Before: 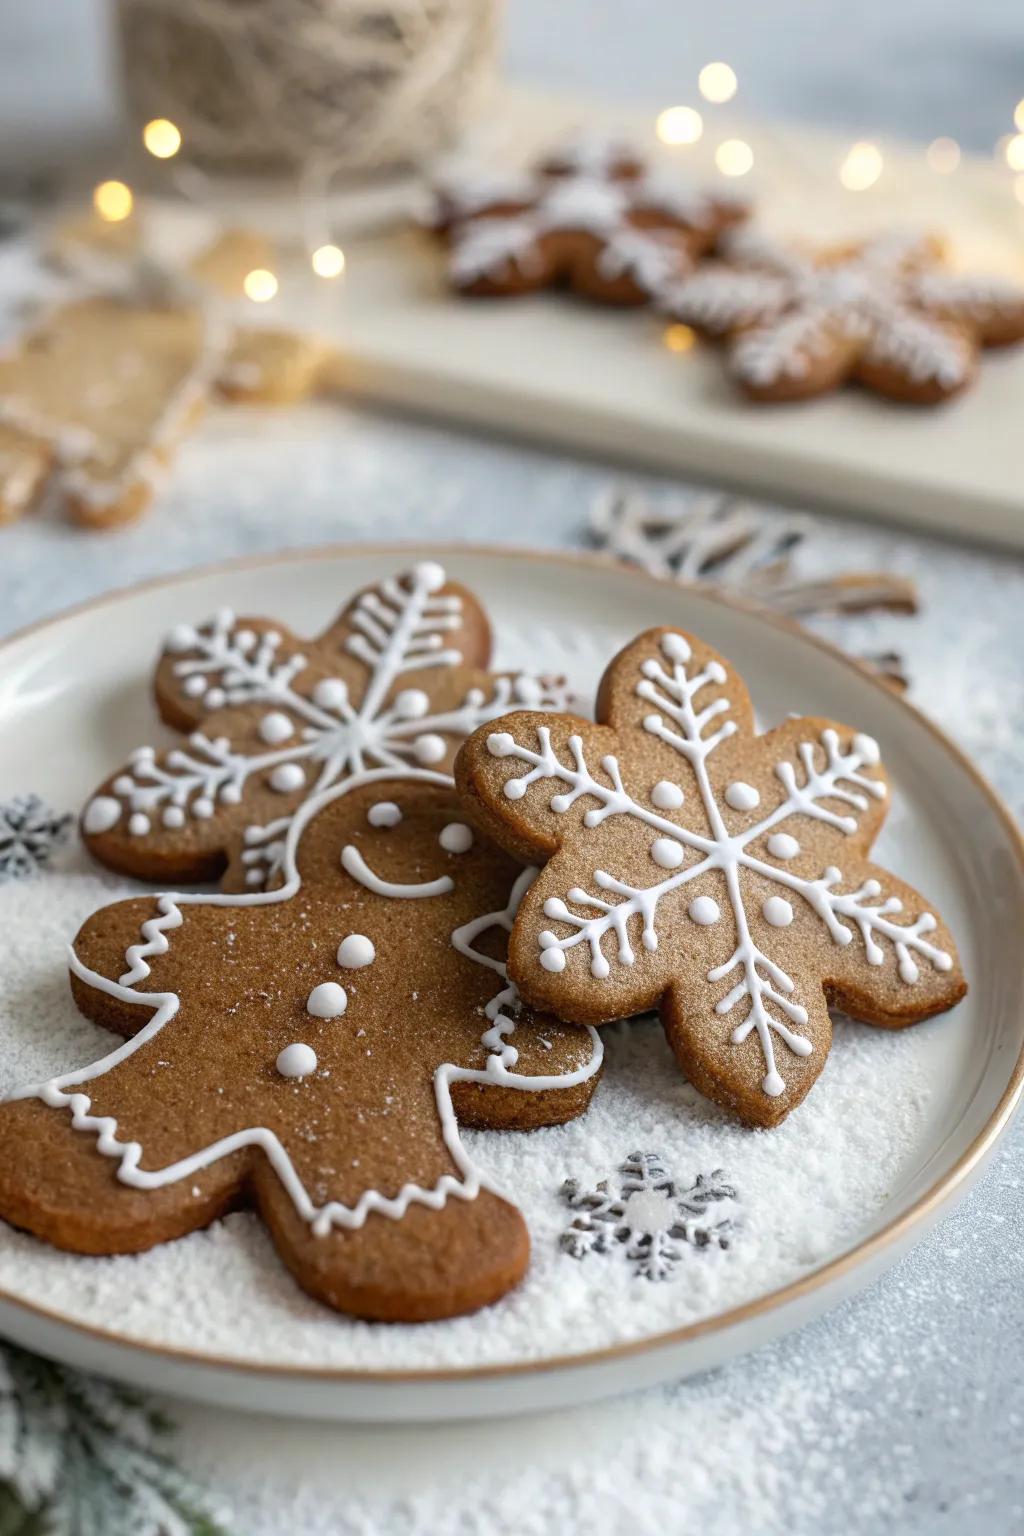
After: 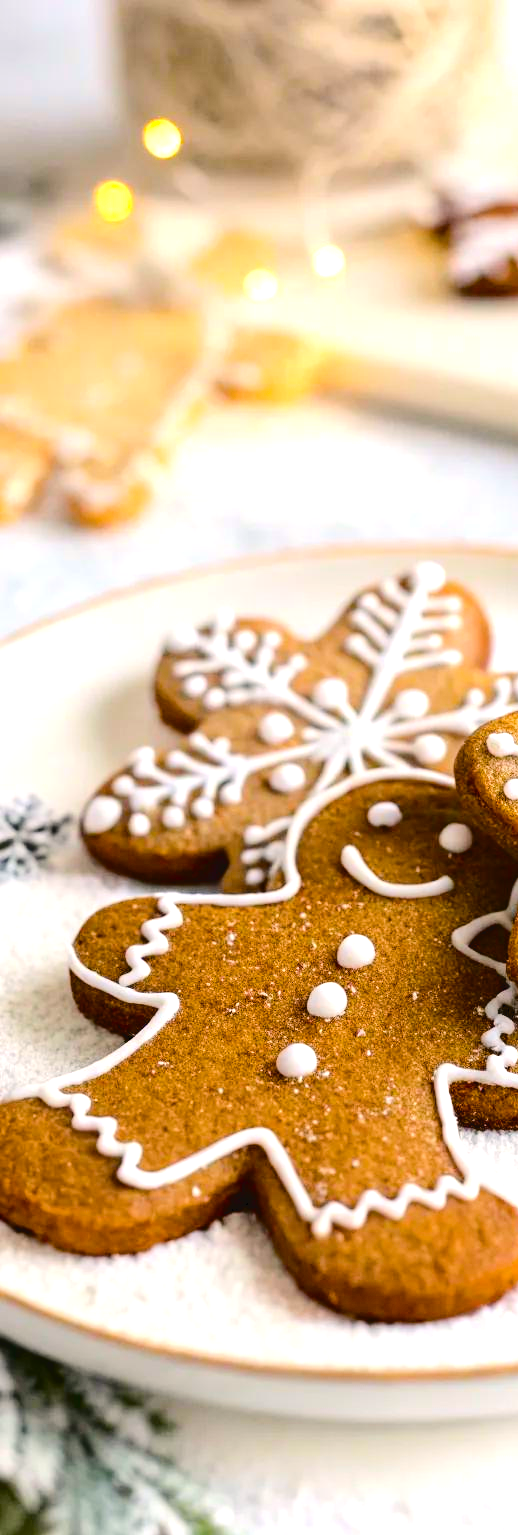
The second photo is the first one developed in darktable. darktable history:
color balance rgb: power › luminance 3.289%, power › hue 229.93°, highlights gain › chroma 0.265%, highlights gain › hue 331.57°, perceptual saturation grading › global saturation 37.305%, perceptual saturation grading › shadows 35.091%, perceptual brilliance grading › highlights 9.855%, perceptual brilliance grading › mid-tones 5.18%
exposure: black level correction 0.001, exposure 0.498 EV, compensate highlight preservation false
color correction: highlights a* 3.55, highlights b* 5.14
crop and rotate: left 0.047%, top 0%, right 49.361%
tone curve: curves: ch0 [(0, 0) (0.003, 0.044) (0.011, 0.045) (0.025, 0.048) (0.044, 0.051) (0.069, 0.065) (0.1, 0.08) (0.136, 0.108) (0.177, 0.152) (0.224, 0.216) (0.277, 0.305) (0.335, 0.392) (0.399, 0.481) (0.468, 0.579) (0.543, 0.658) (0.623, 0.729) (0.709, 0.8) (0.801, 0.867) (0.898, 0.93) (1, 1)], color space Lab, independent channels, preserve colors none
